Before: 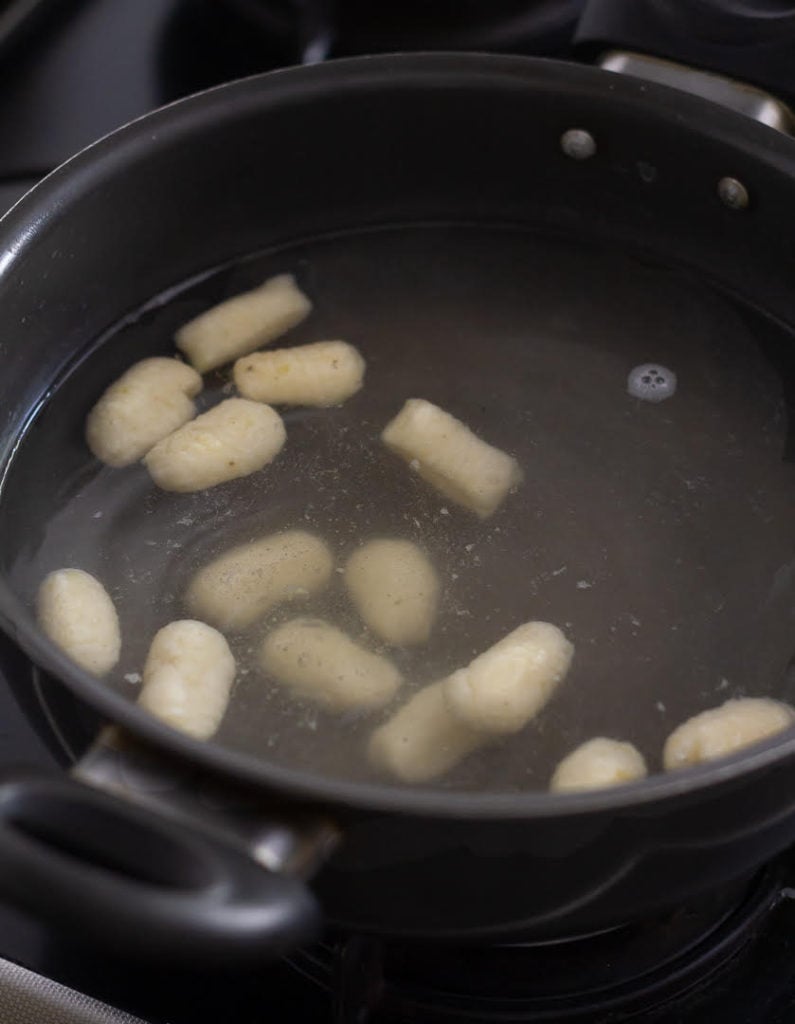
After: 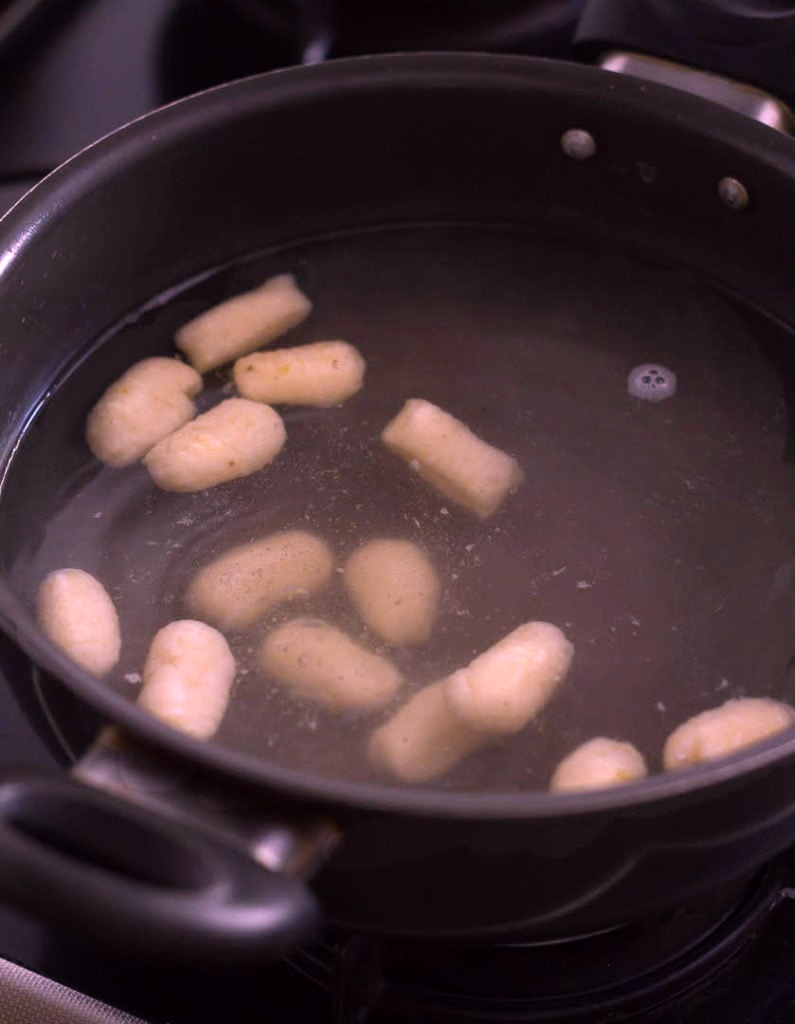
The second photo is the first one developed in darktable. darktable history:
white balance: red 1.188, blue 1.11
tone equalizer: on, module defaults
color balance: lift [1, 1, 0.999, 1.001], gamma [1, 1.003, 1.005, 0.995], gain [1, 0.992, 0.988, 1.012], contrast 5%, output saturation 110%
